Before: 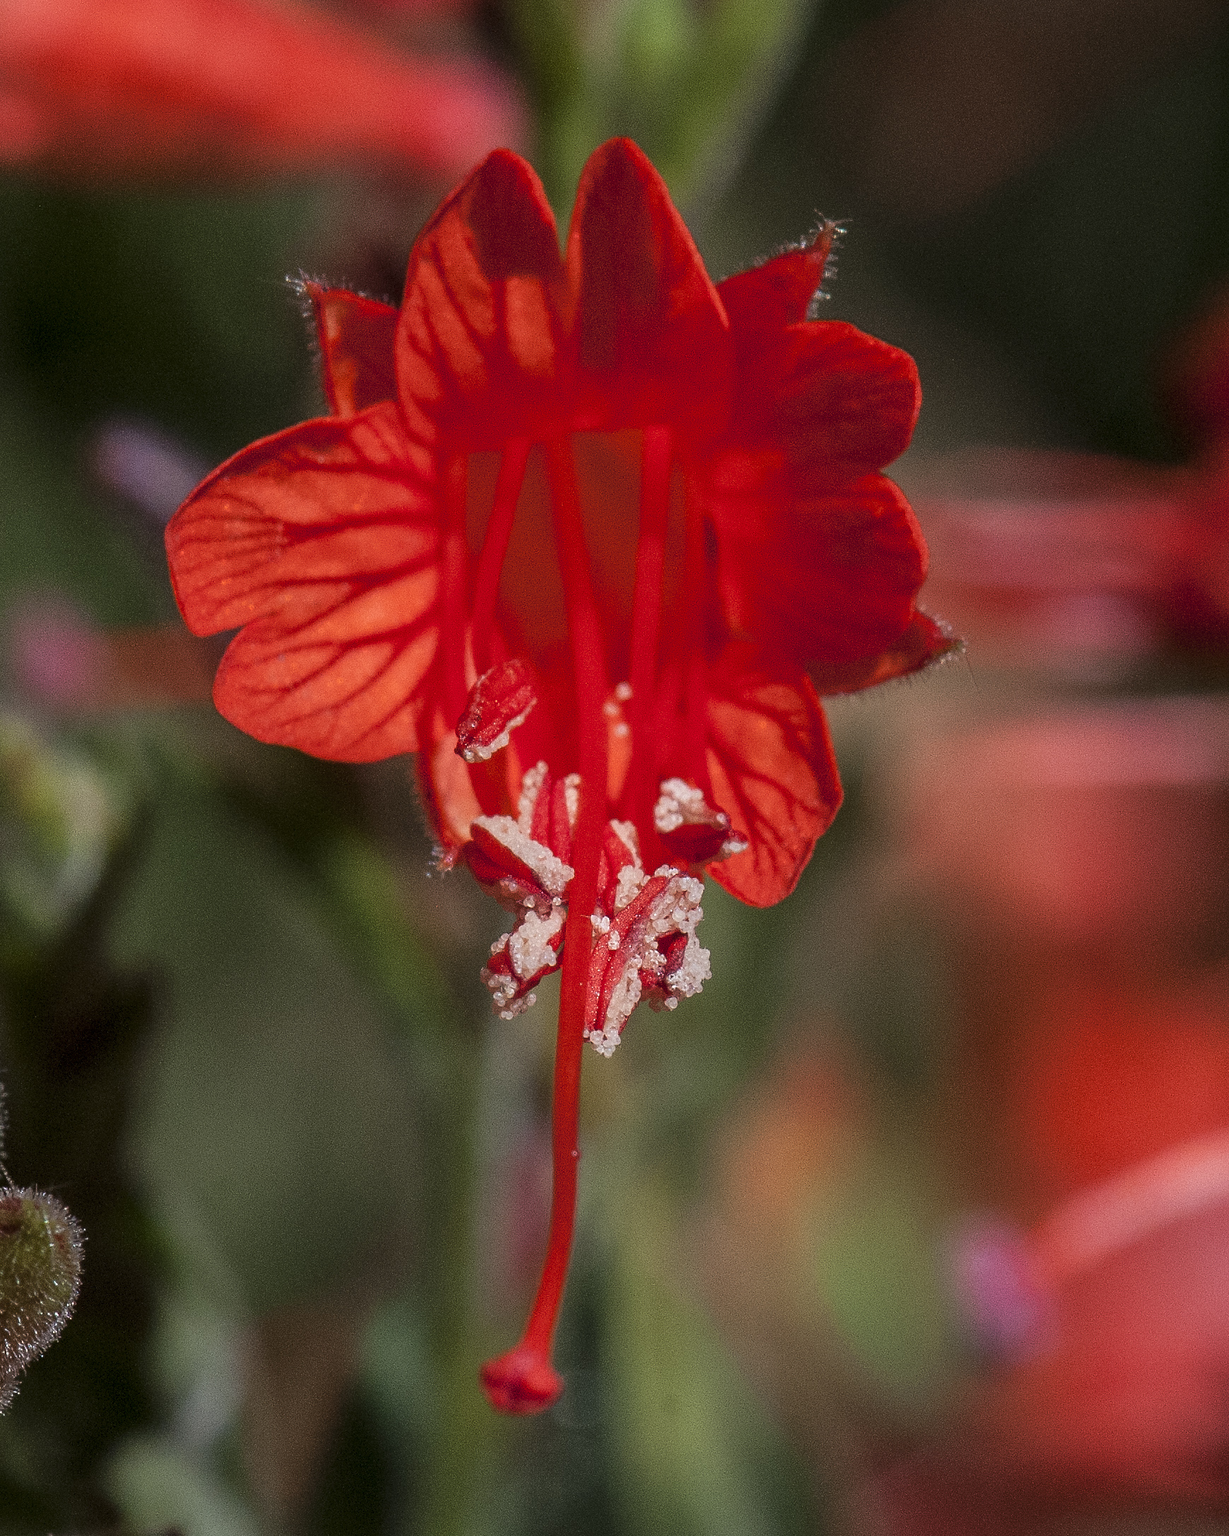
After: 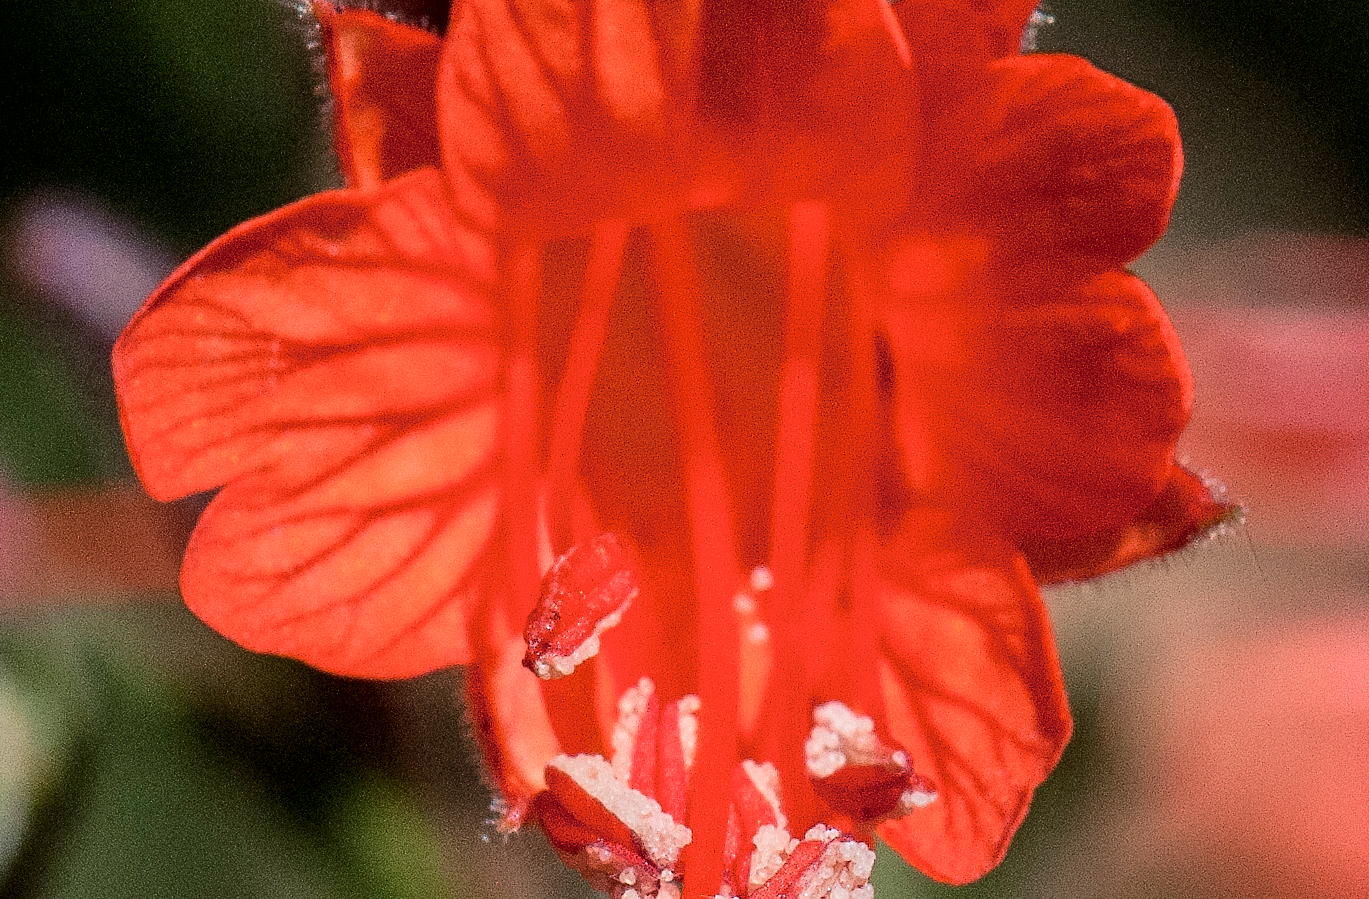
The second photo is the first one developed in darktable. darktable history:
crop: left 7.004%, top 18.408%, right 14.259%, bottom 40.229%
tone curve: curves: ch0 [(0, 0) (0.526, 0.642) (1, 1)], color space Lab, independent channels, preserve colors none
exposure: black level correction 0.005, exposure 0.002 EV, compensate highlight preservation false
